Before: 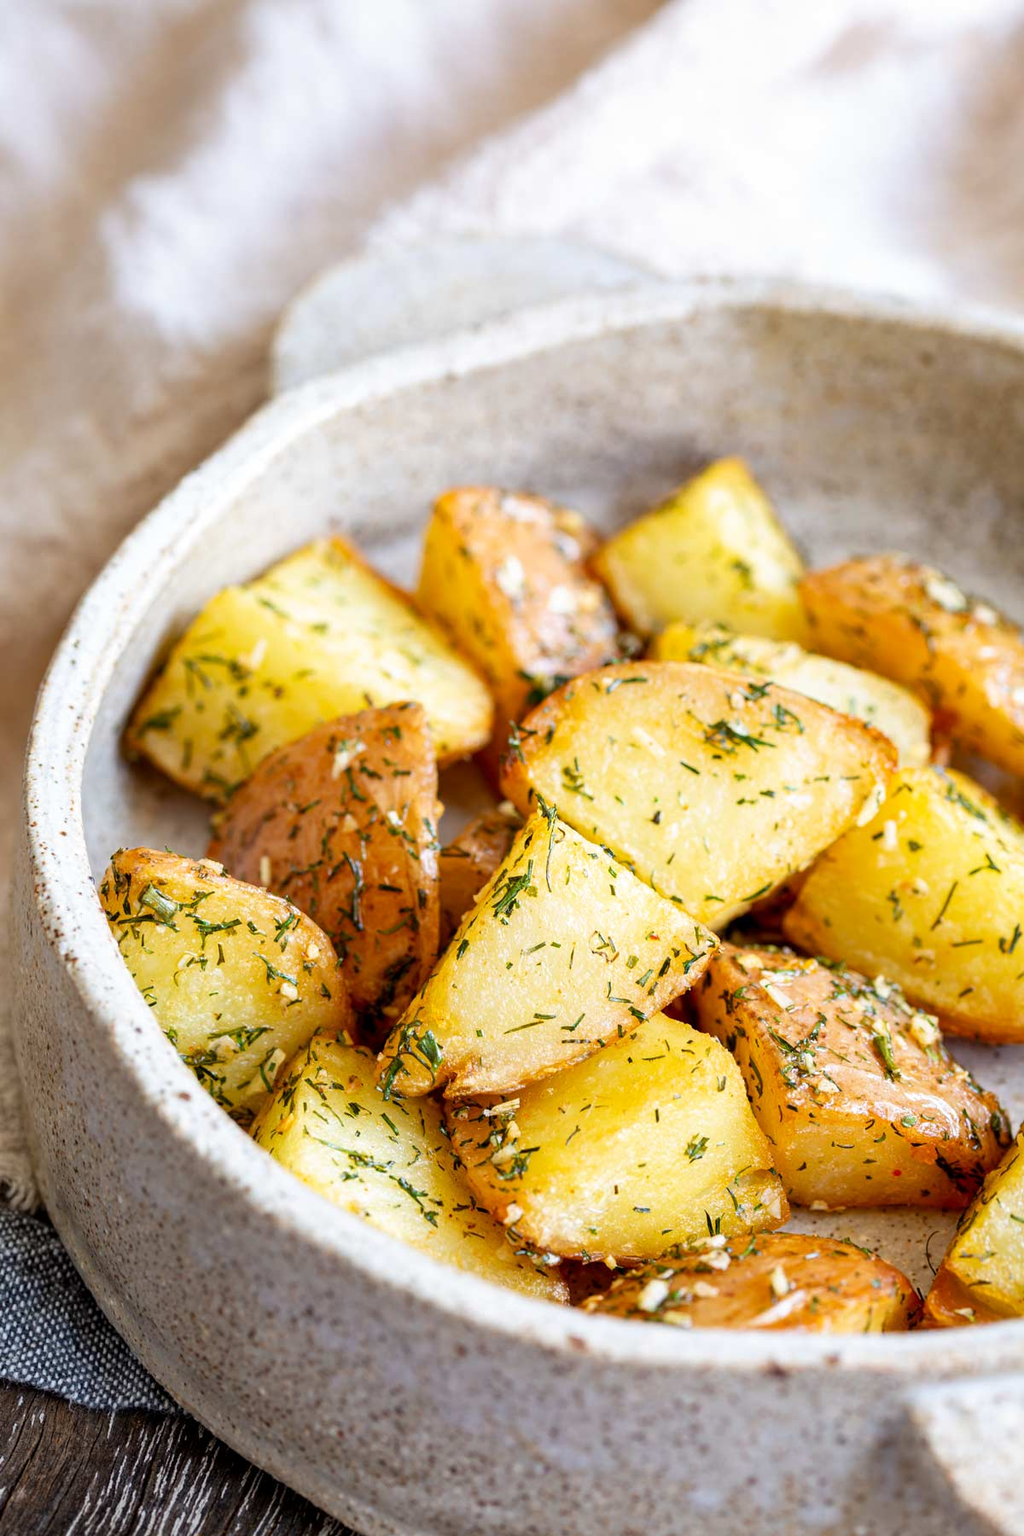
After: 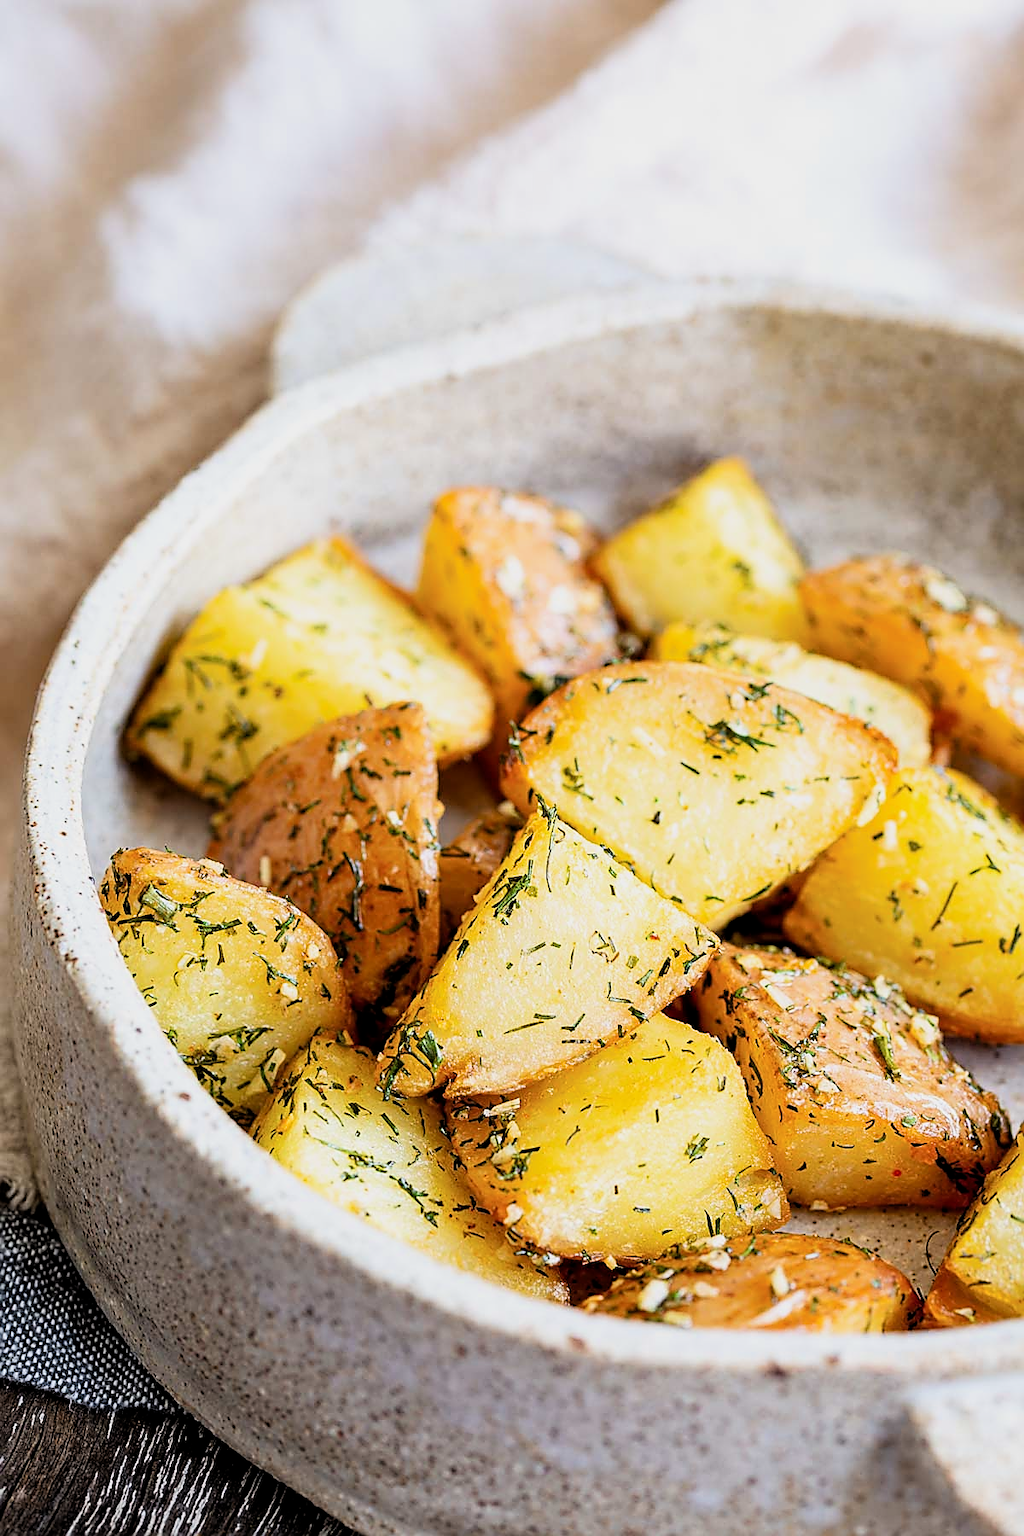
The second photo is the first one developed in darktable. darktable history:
sharpen: radius 1.41, amount 1.244, threshold 0.646
filmic rgb: middle gray luminance 12.8%, black relative exposure -10.2 EV, white relative exposure 3.46 EV, target black luminance 0%, hardness 5.73, latitude 44.73%, contrast 1.233, highlights saturation mix 6.04%, shadows ↔ highlights balance 26.44%
